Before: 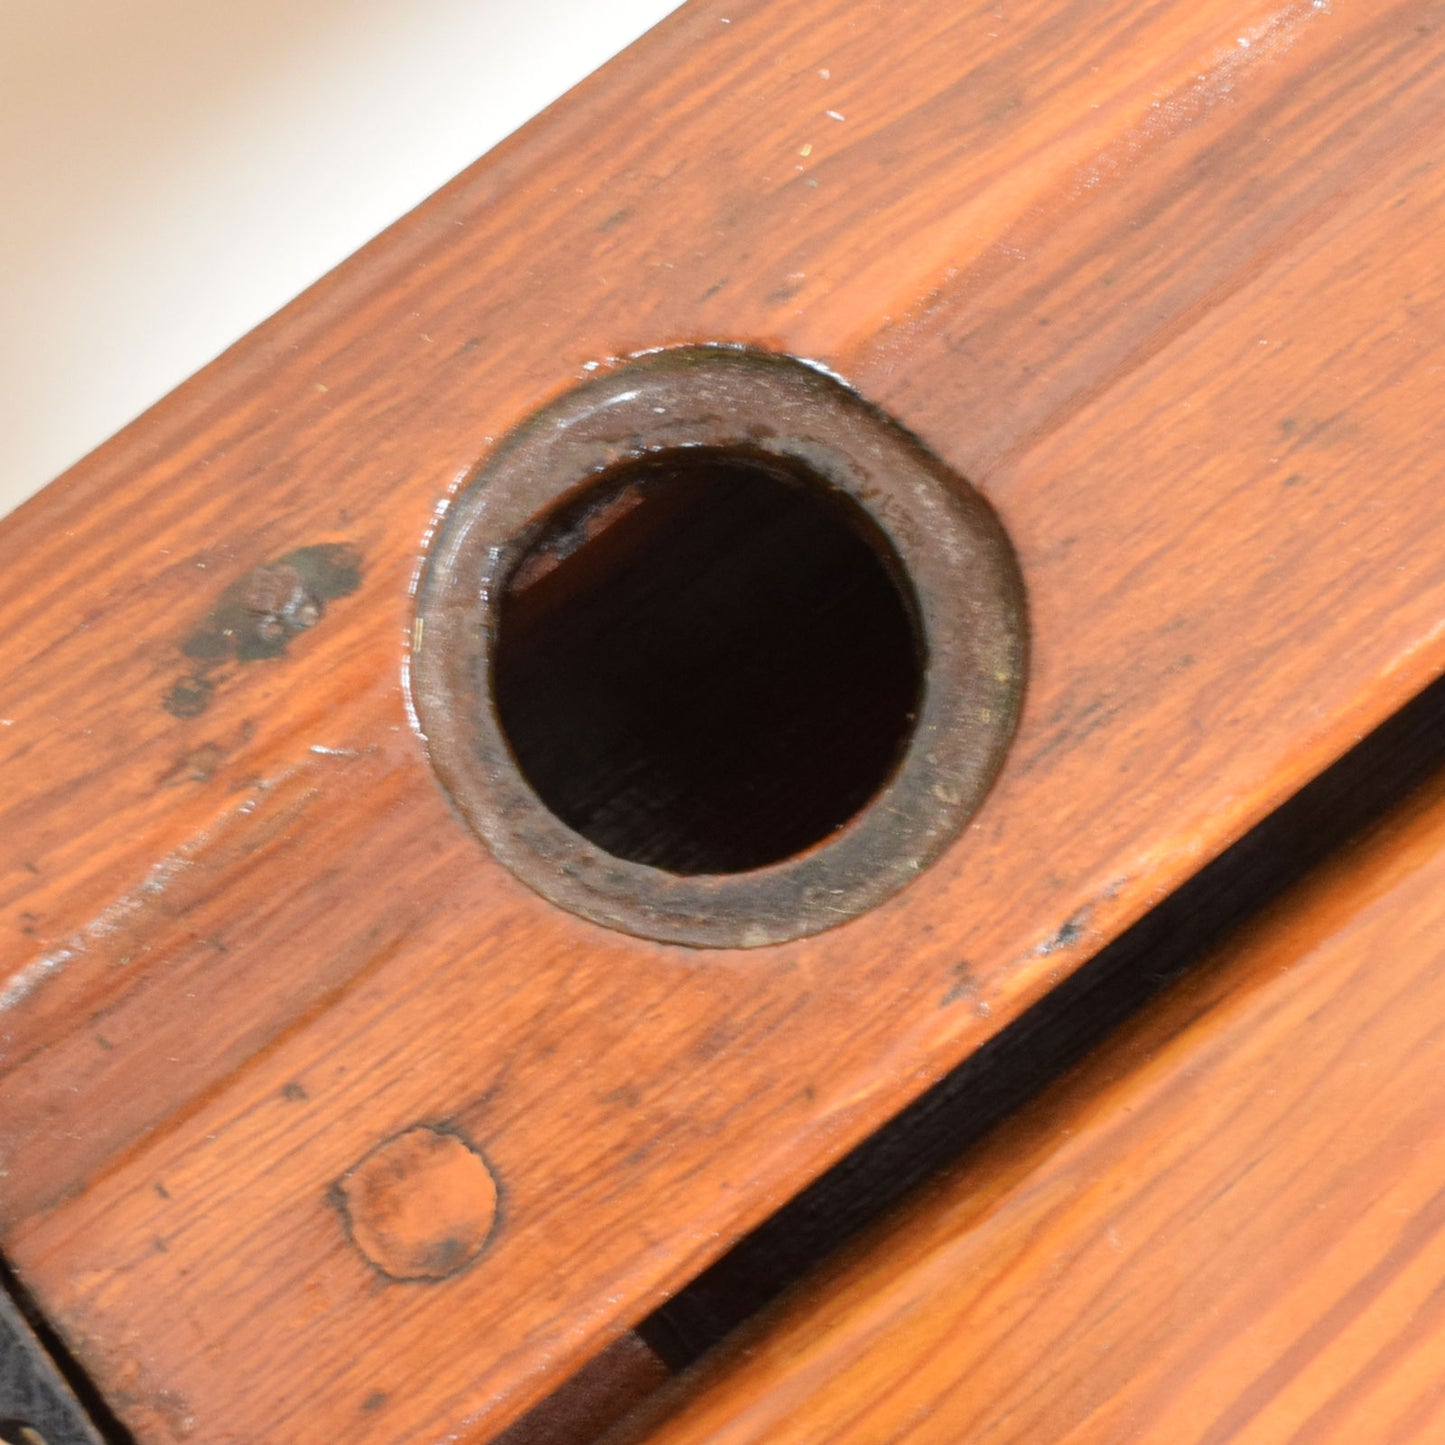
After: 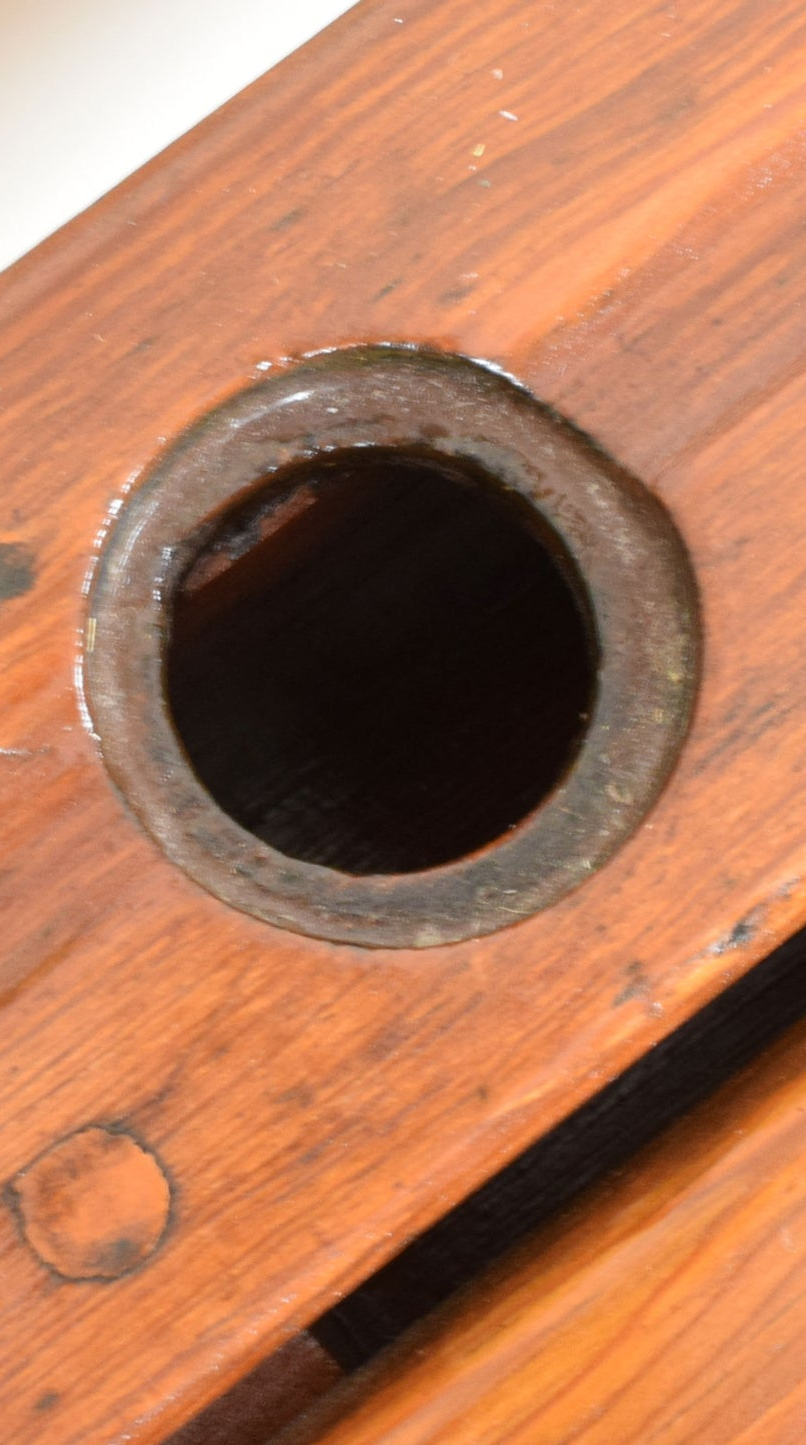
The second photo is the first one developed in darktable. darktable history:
crop and rotate: left 22.671%, right 21.529%
